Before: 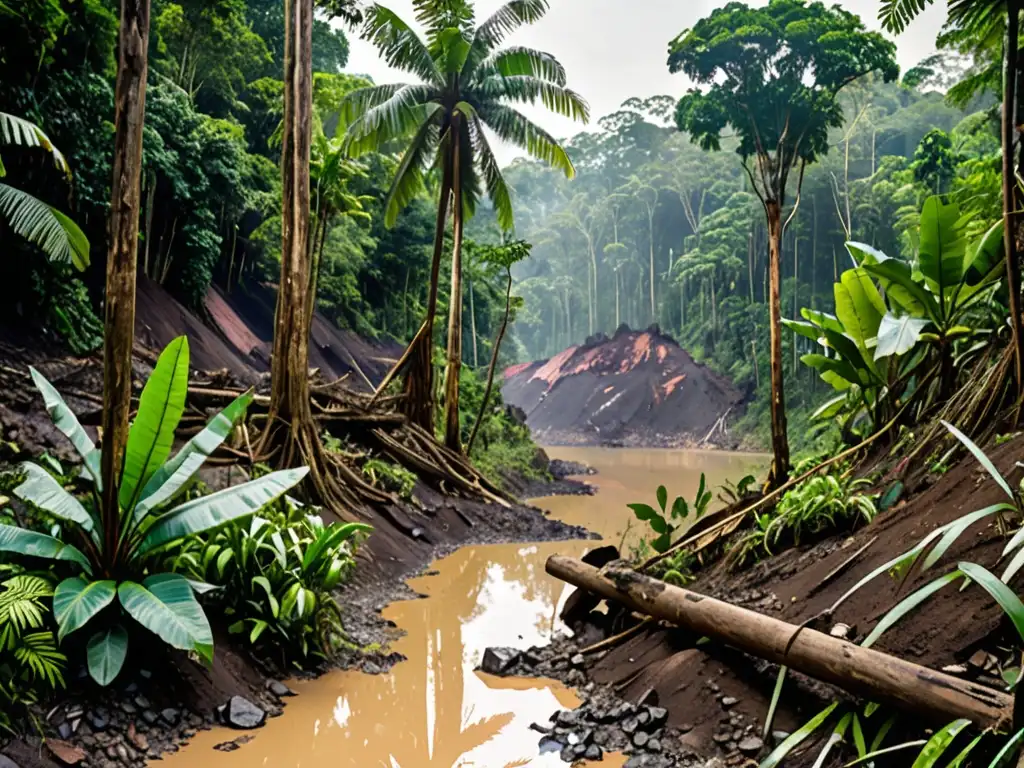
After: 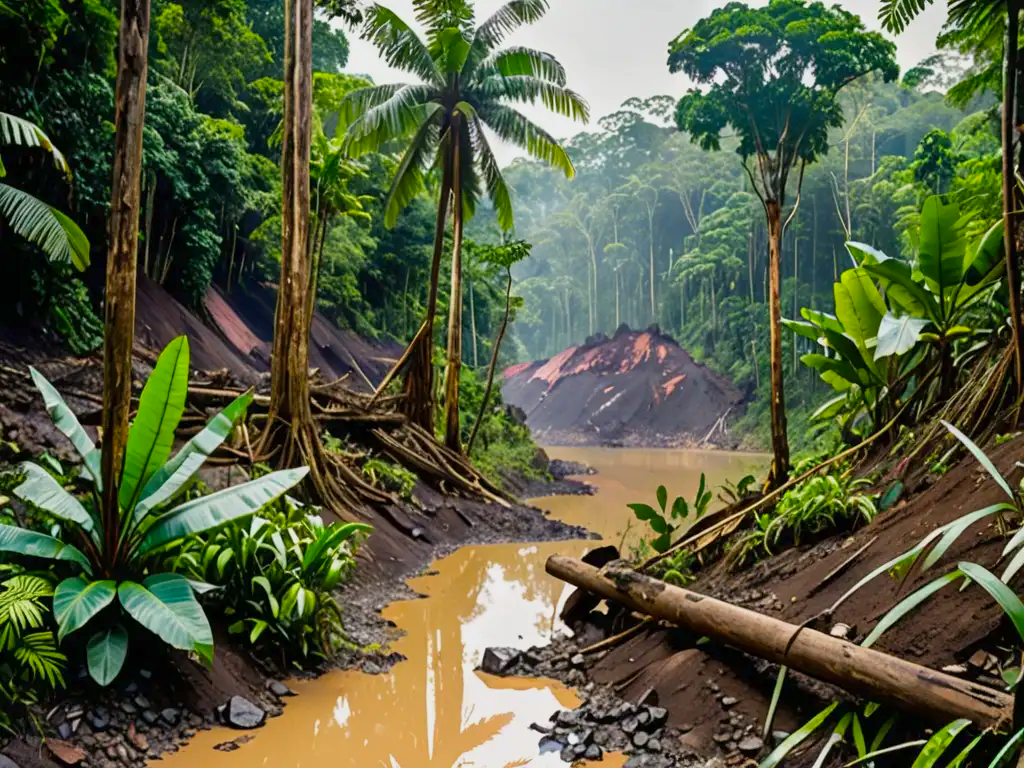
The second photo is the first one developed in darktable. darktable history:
color balance rgb: white fulcrum 0.096 EV, perceptual saturation grading › global saturation 19.805%, contrast -9.81%
